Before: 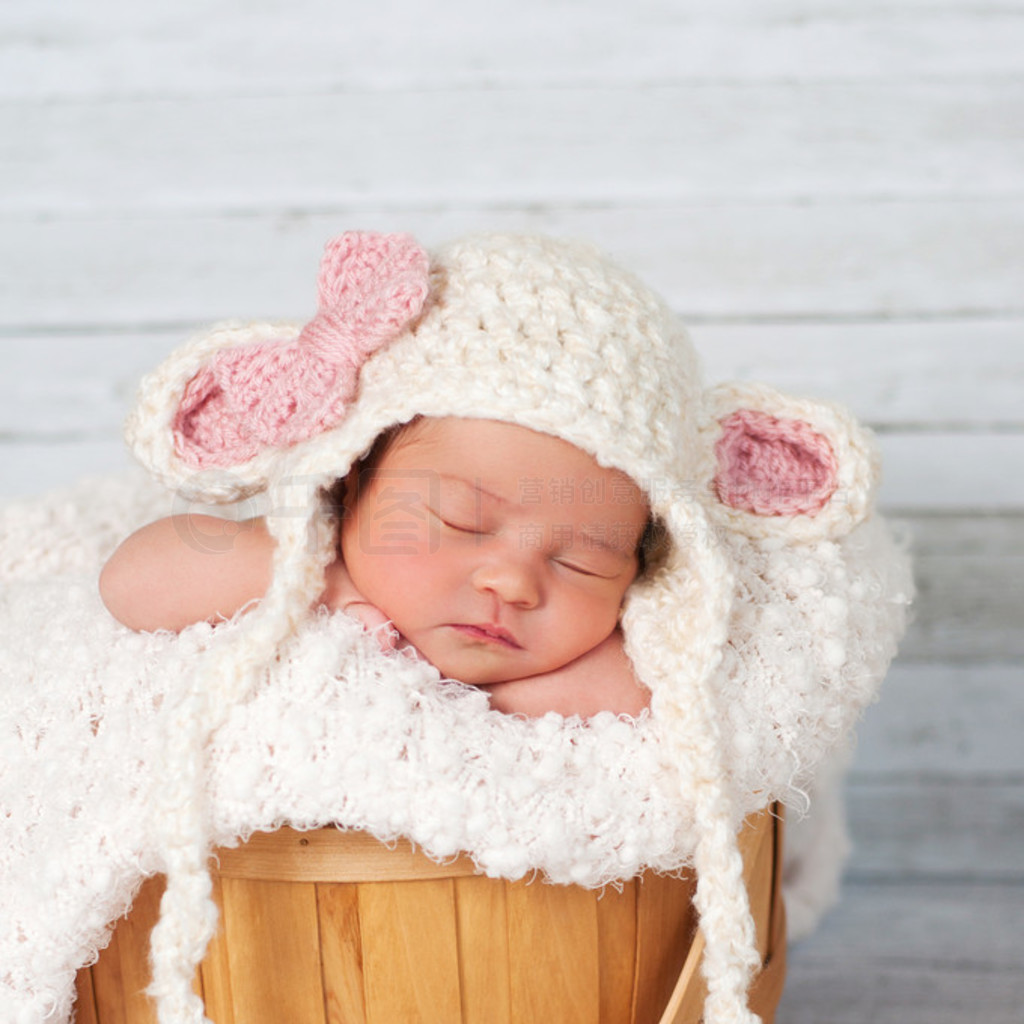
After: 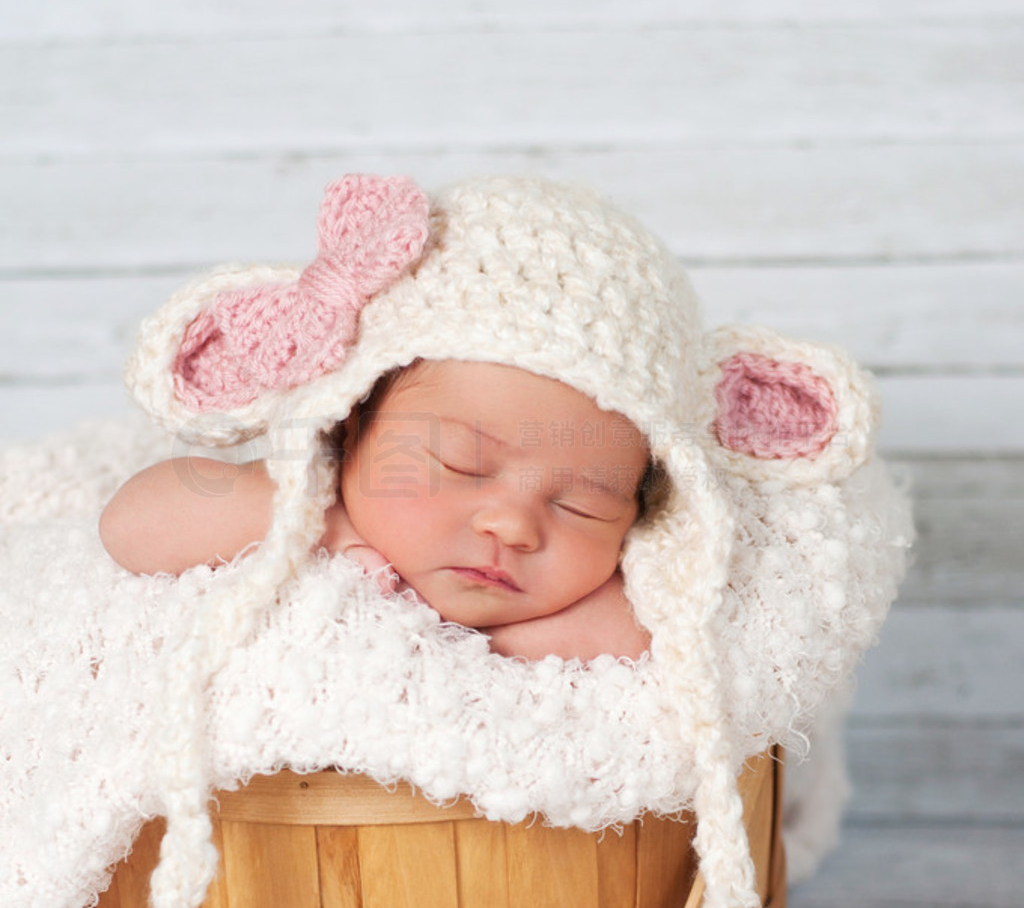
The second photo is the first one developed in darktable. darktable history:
crop and rotate: top 5.57%, bottom 5.73%
exposure: compensate highlight preservation false
contrast brightness saturation: saturation -0.058
